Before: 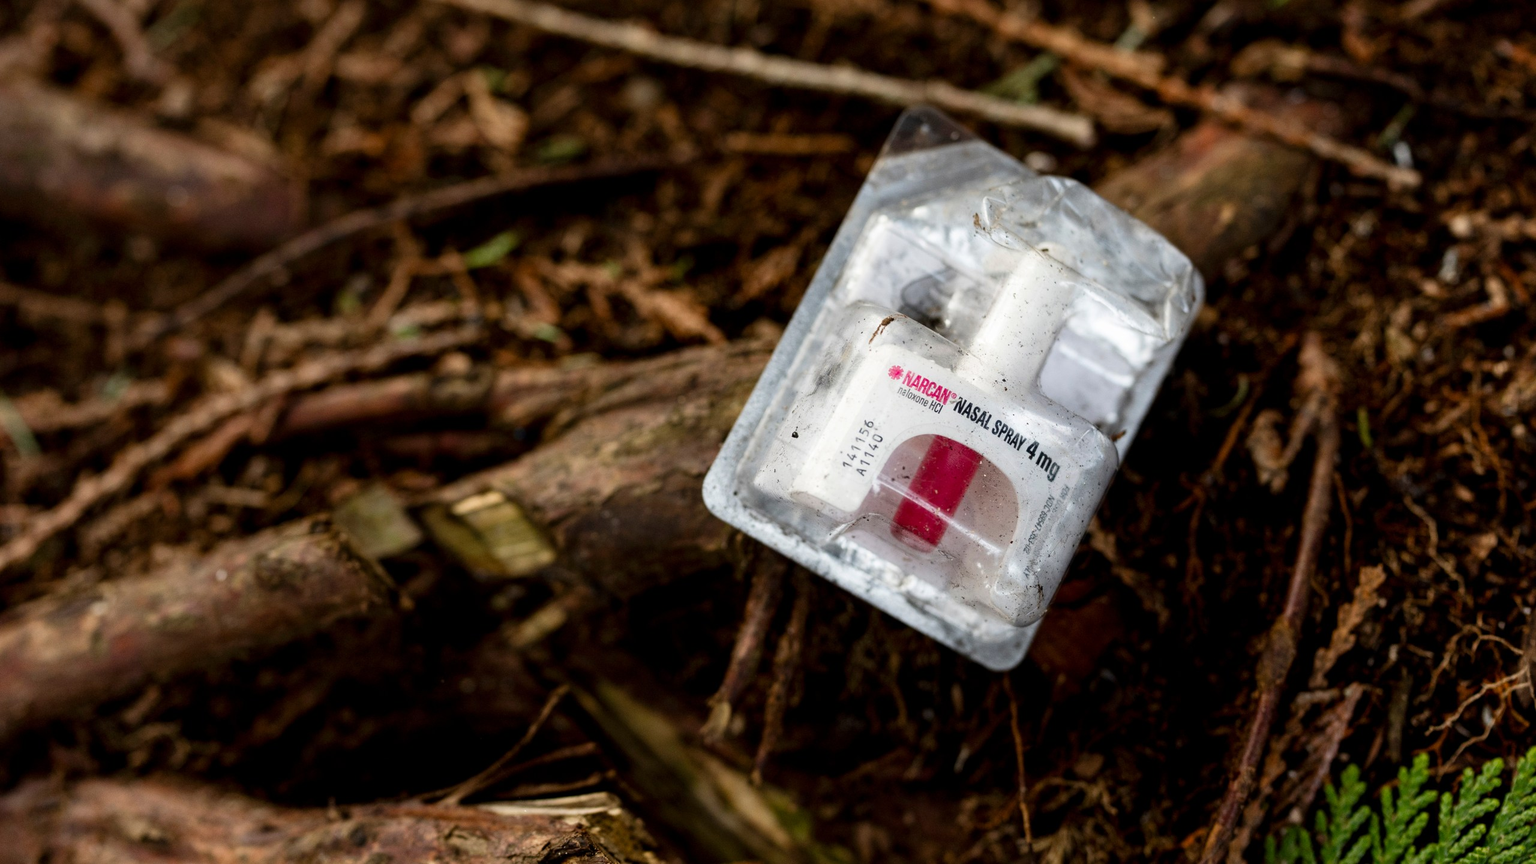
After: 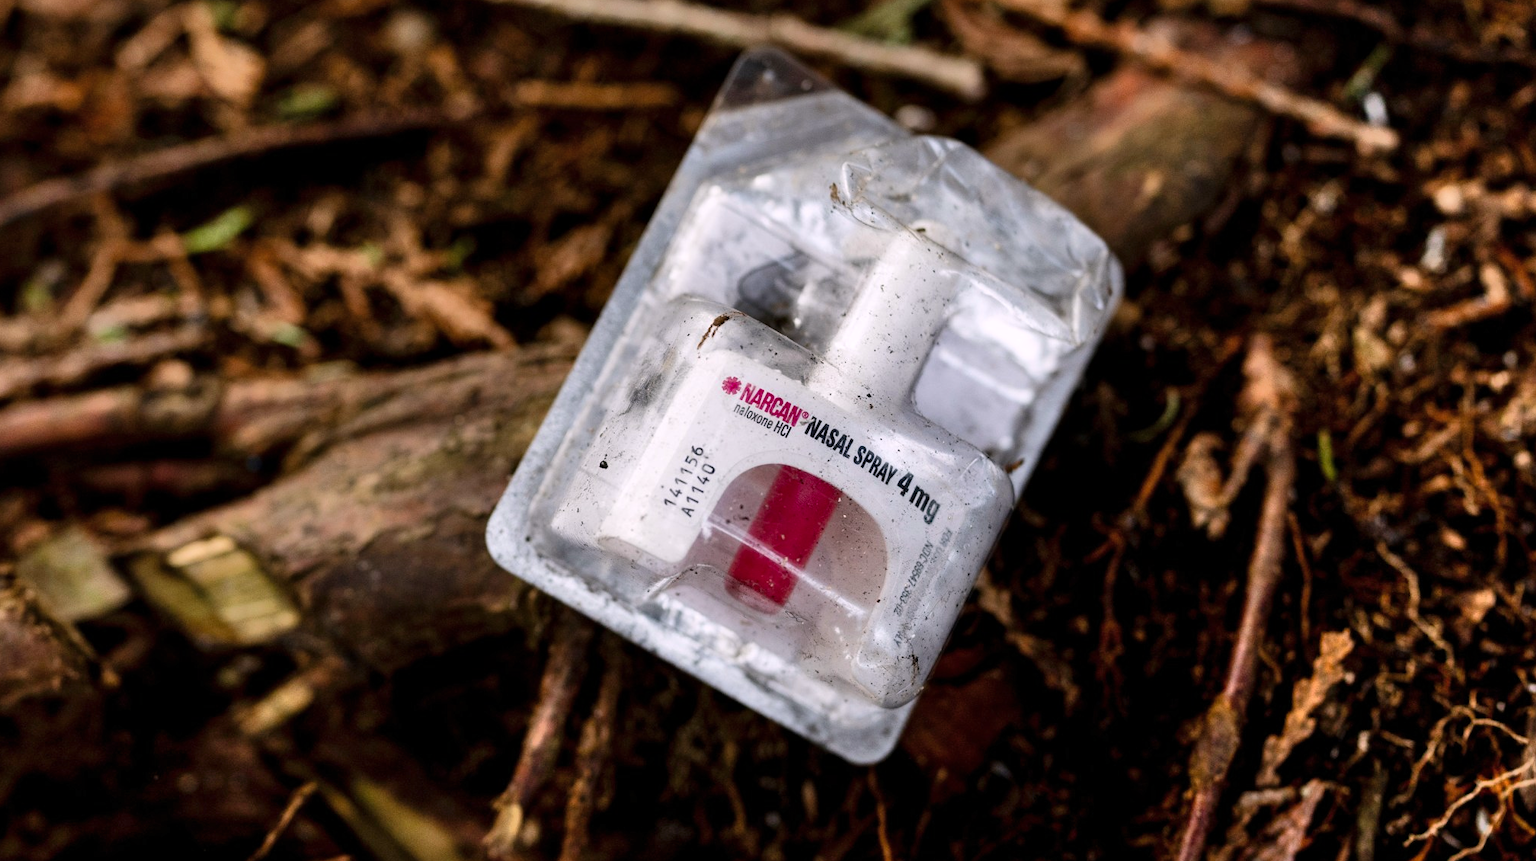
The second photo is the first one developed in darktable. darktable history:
crop and rotate: left 20.827%, top 8.028%, right 0.396%, bottom 13.395%
color calibration: illuminant as shot in camera, x 0.358, y 0.373, temperature 4628.91 K
color correction: highlights a* 3.64, highlights b* 5.14
shadows and highlights: radius 109.39, shadows 45.66, highlights -67.42, low approximation 0.01, soften with gaussian
